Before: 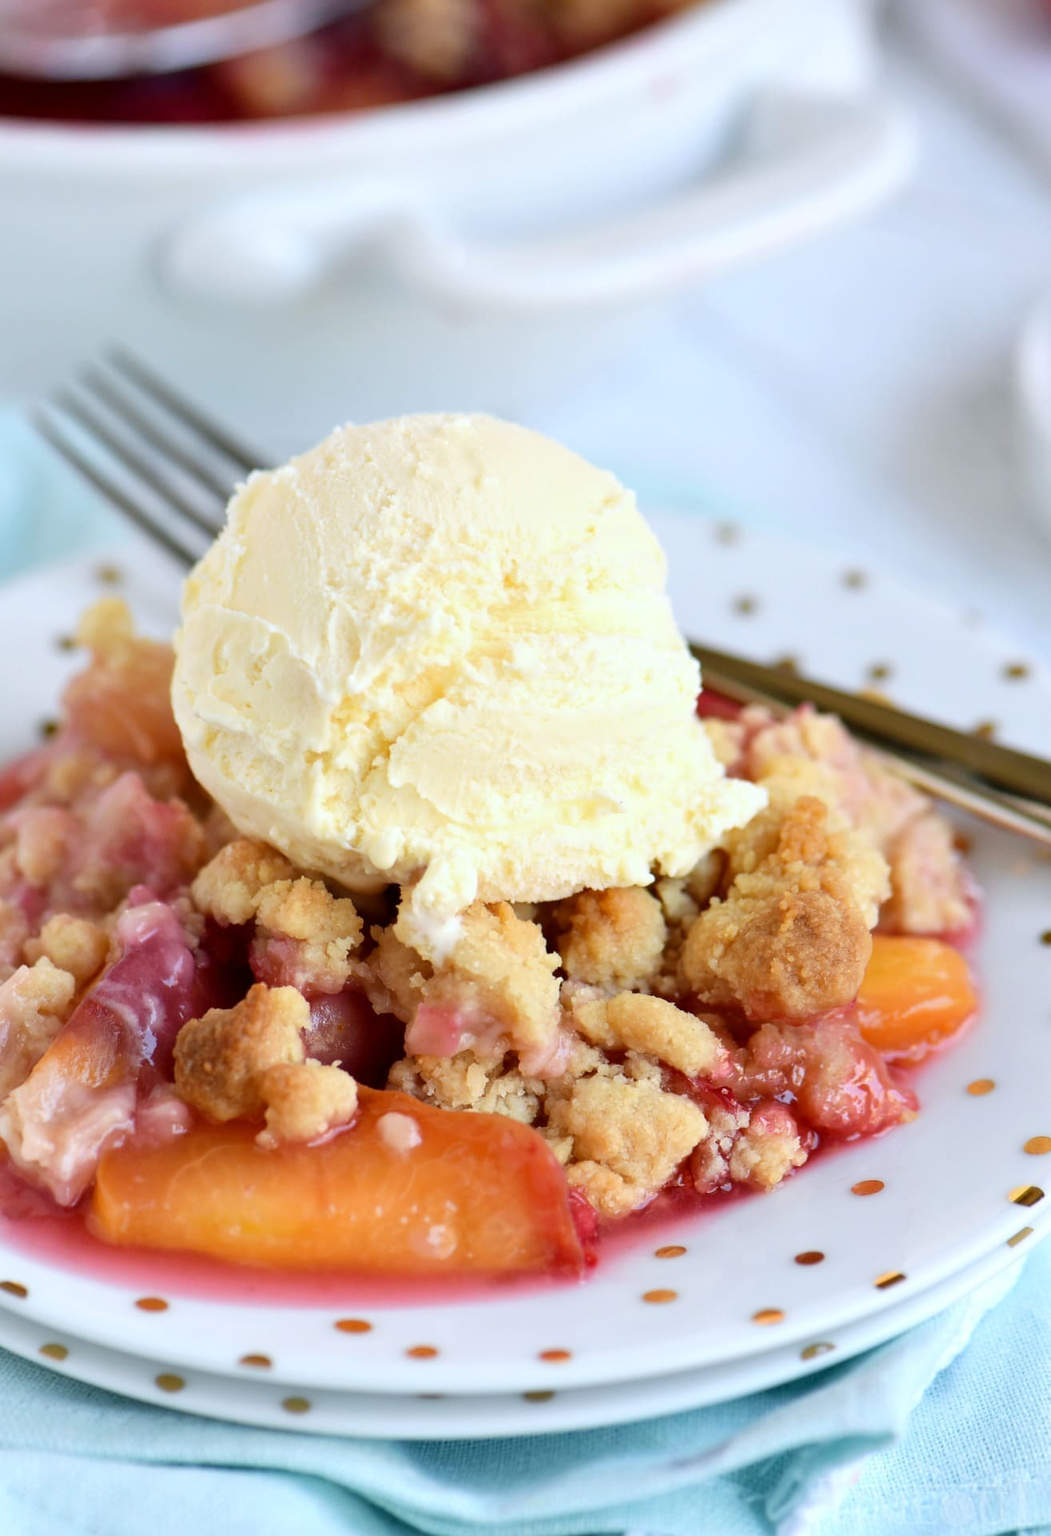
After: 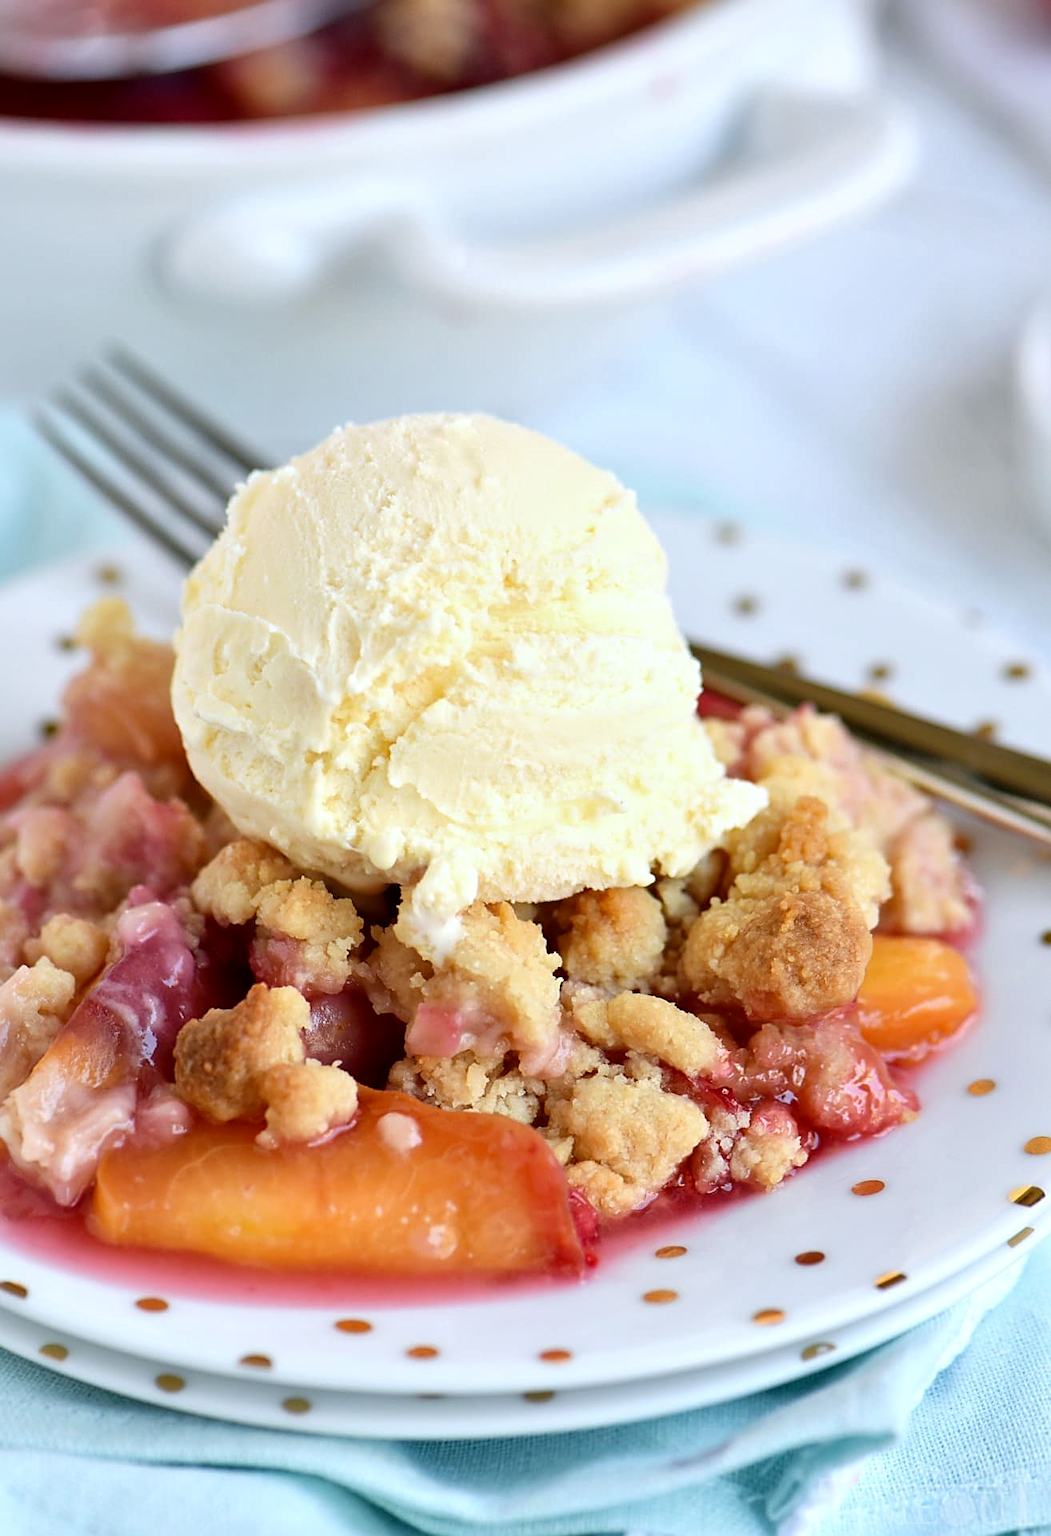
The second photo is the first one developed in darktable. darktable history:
local contrast: mode bilateral grid, contrast 20, coarseness 50, detail 120%, midtone range 0.2
sharpen: on, module defaults
